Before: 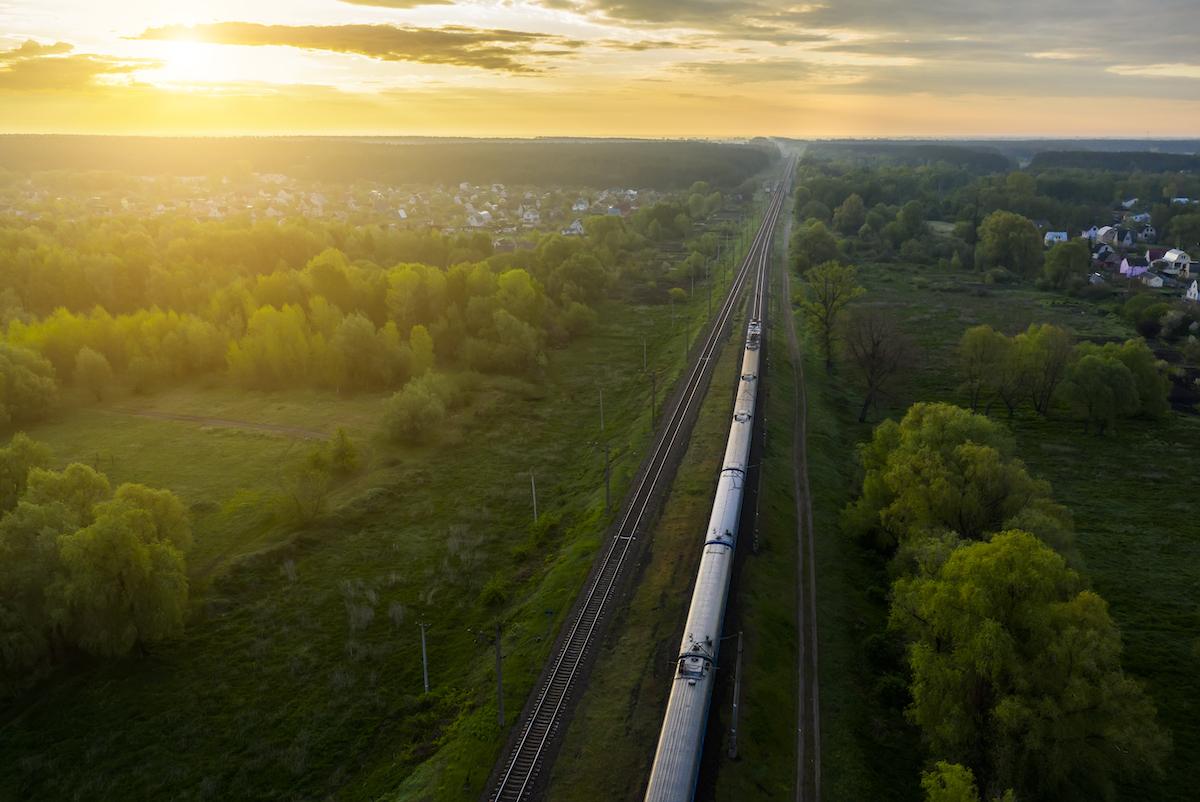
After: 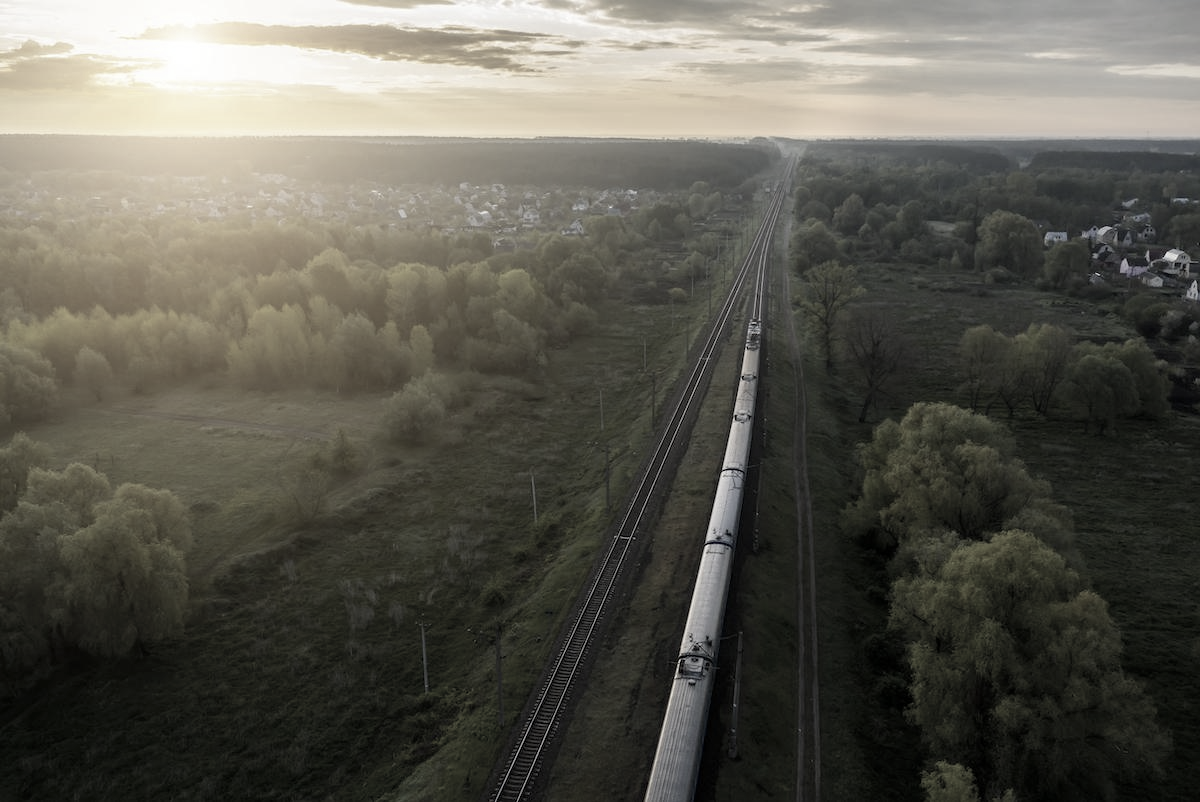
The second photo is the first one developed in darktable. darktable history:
color correction: highlights b* 0.005, saturation 0.268
exposure: black level correction 0.001, compensate exposure bias true, compensate highlight preservation false
